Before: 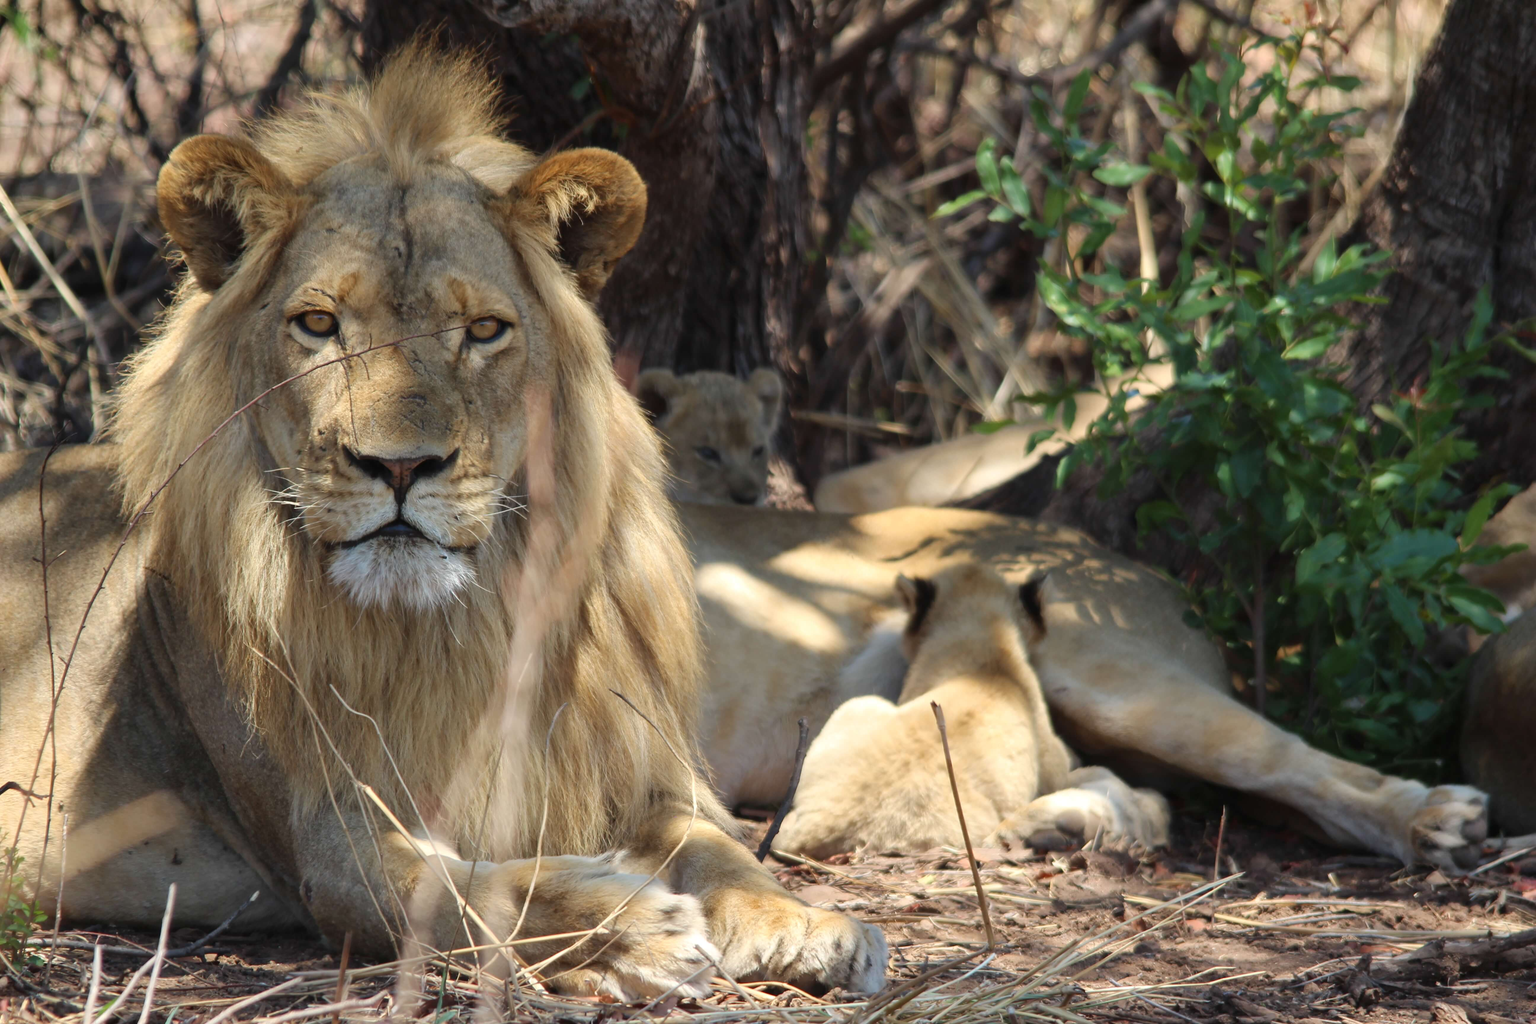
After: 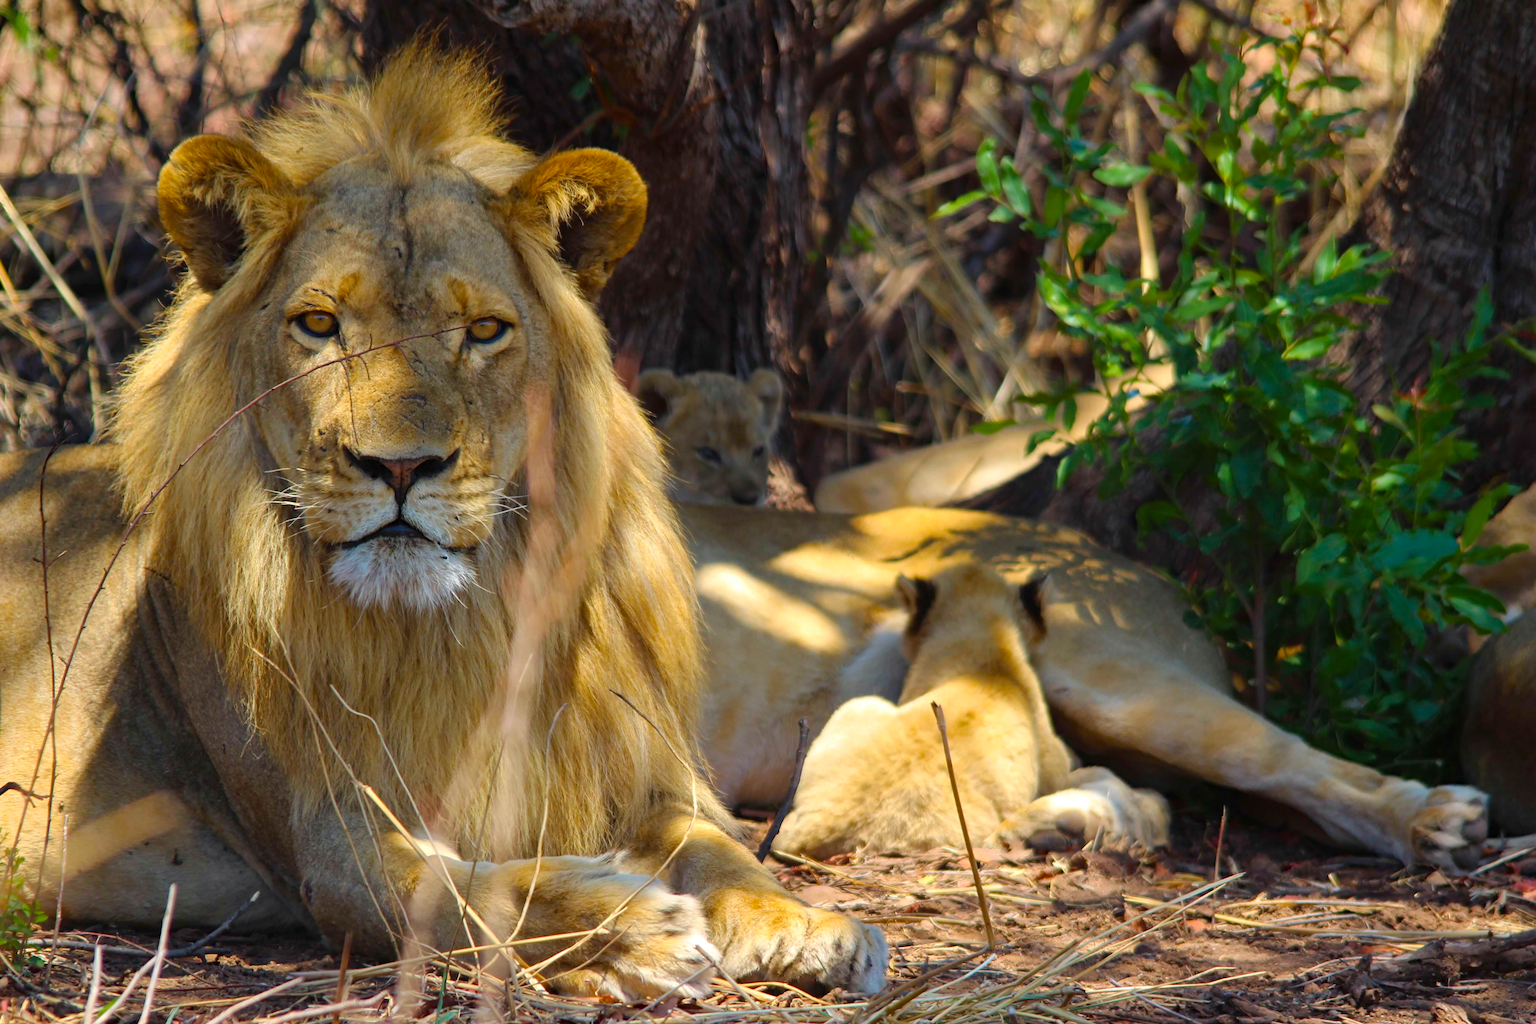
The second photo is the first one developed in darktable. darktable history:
color balance rgb: perceptual saturation grading › global saturation 30%, global vibrance 30%
haze removal: adaptive false
